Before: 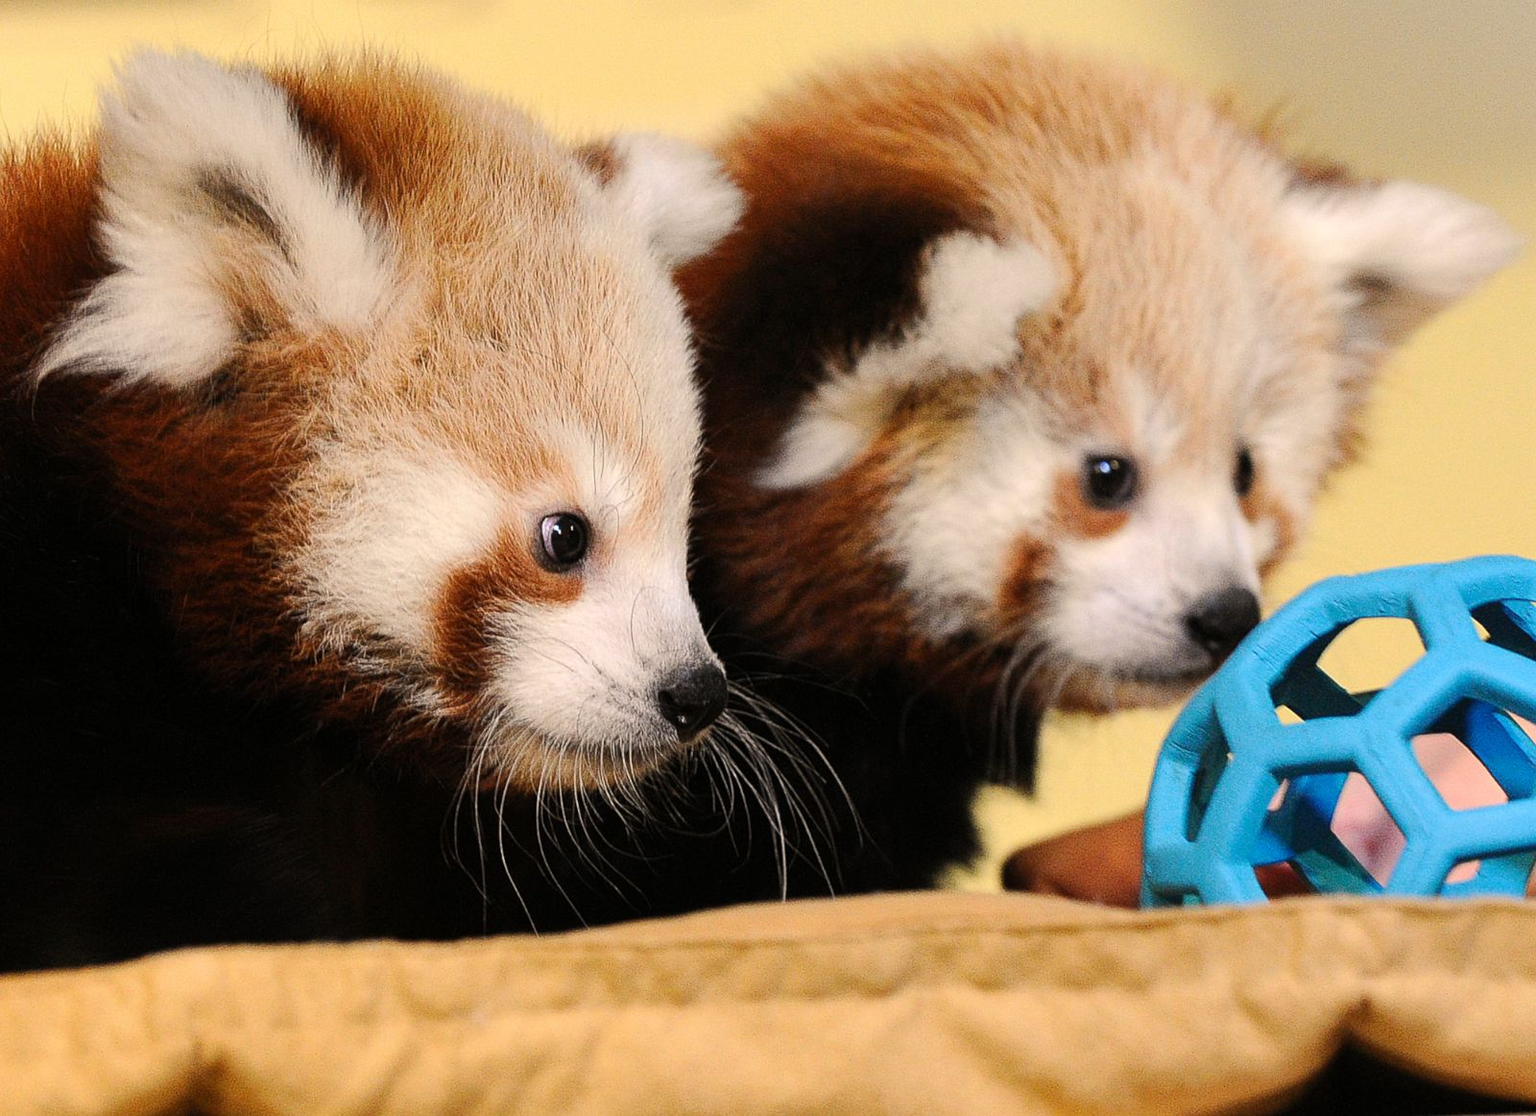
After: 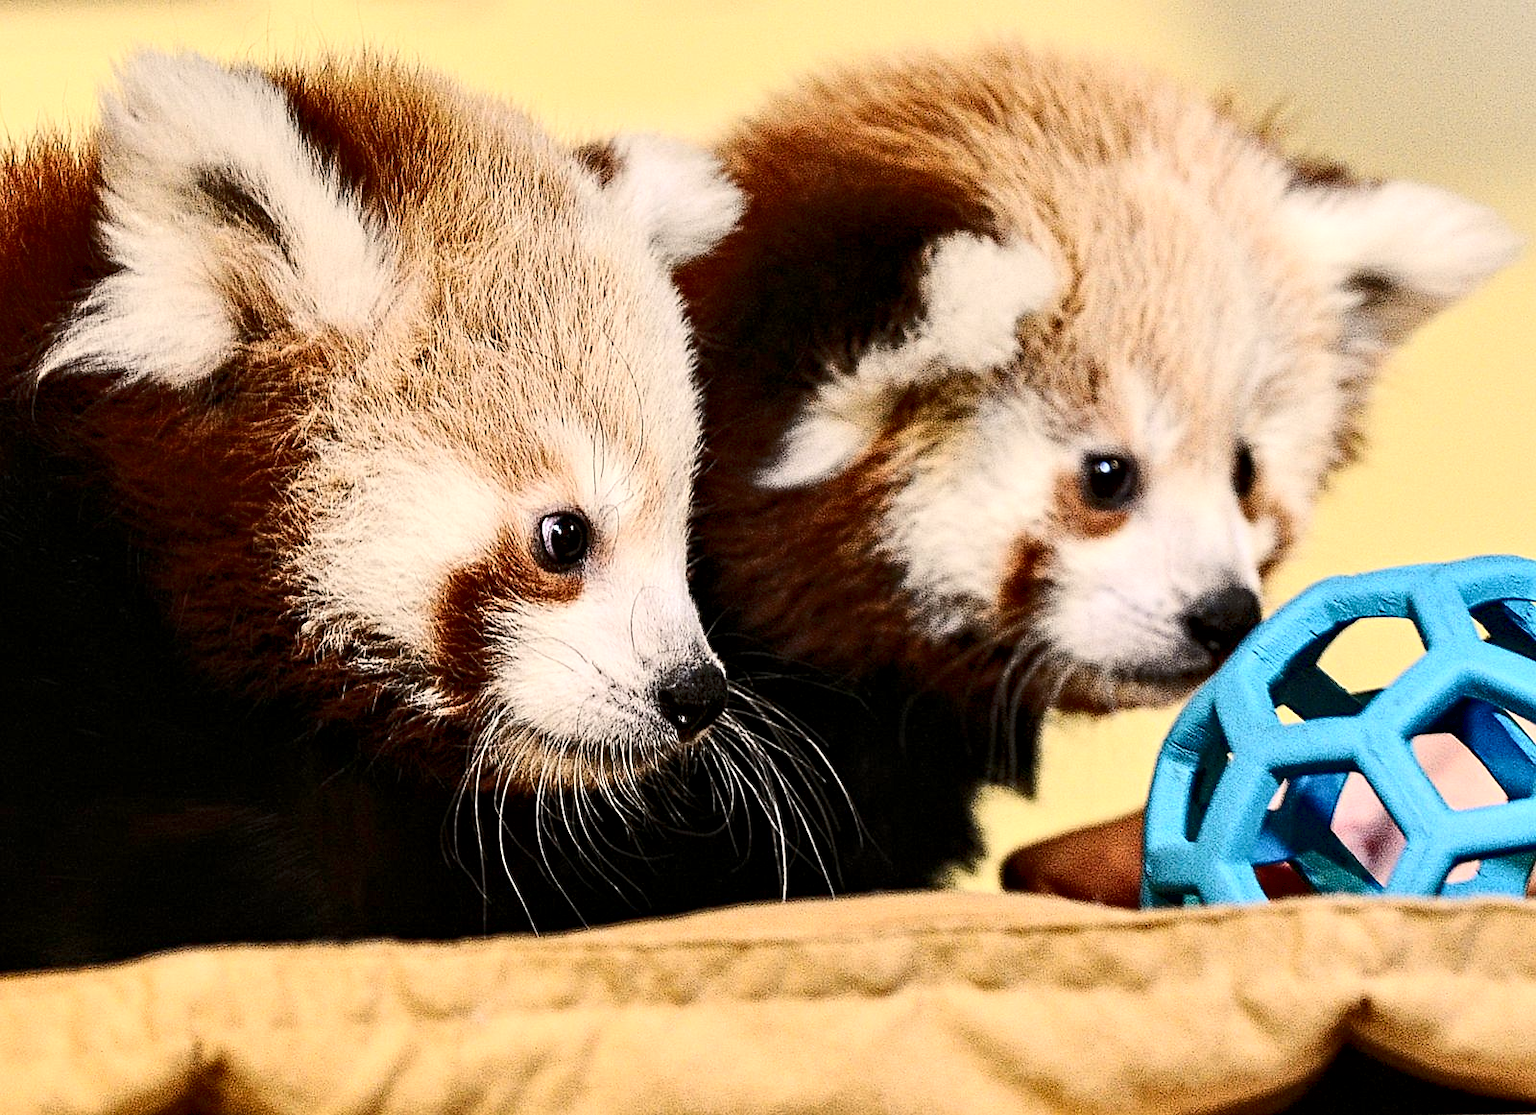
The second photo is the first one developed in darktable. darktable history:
rgb curve: curves: ch0 [(0, 0) (0.093, 0.159) (0.241, 0.265) (0.414, 0.42) (1, 1)], compensate middle gray true, preserve colors basic power
contrast equalizer: octaves 7, y [[0.5, 0.542, 0.583, 0.625, 0.667, 0.708], [0.5 ×6], [0.5 ×6], [0 ×6], [0 ×6]]
contrast brightness saturation: contrast 0.28
